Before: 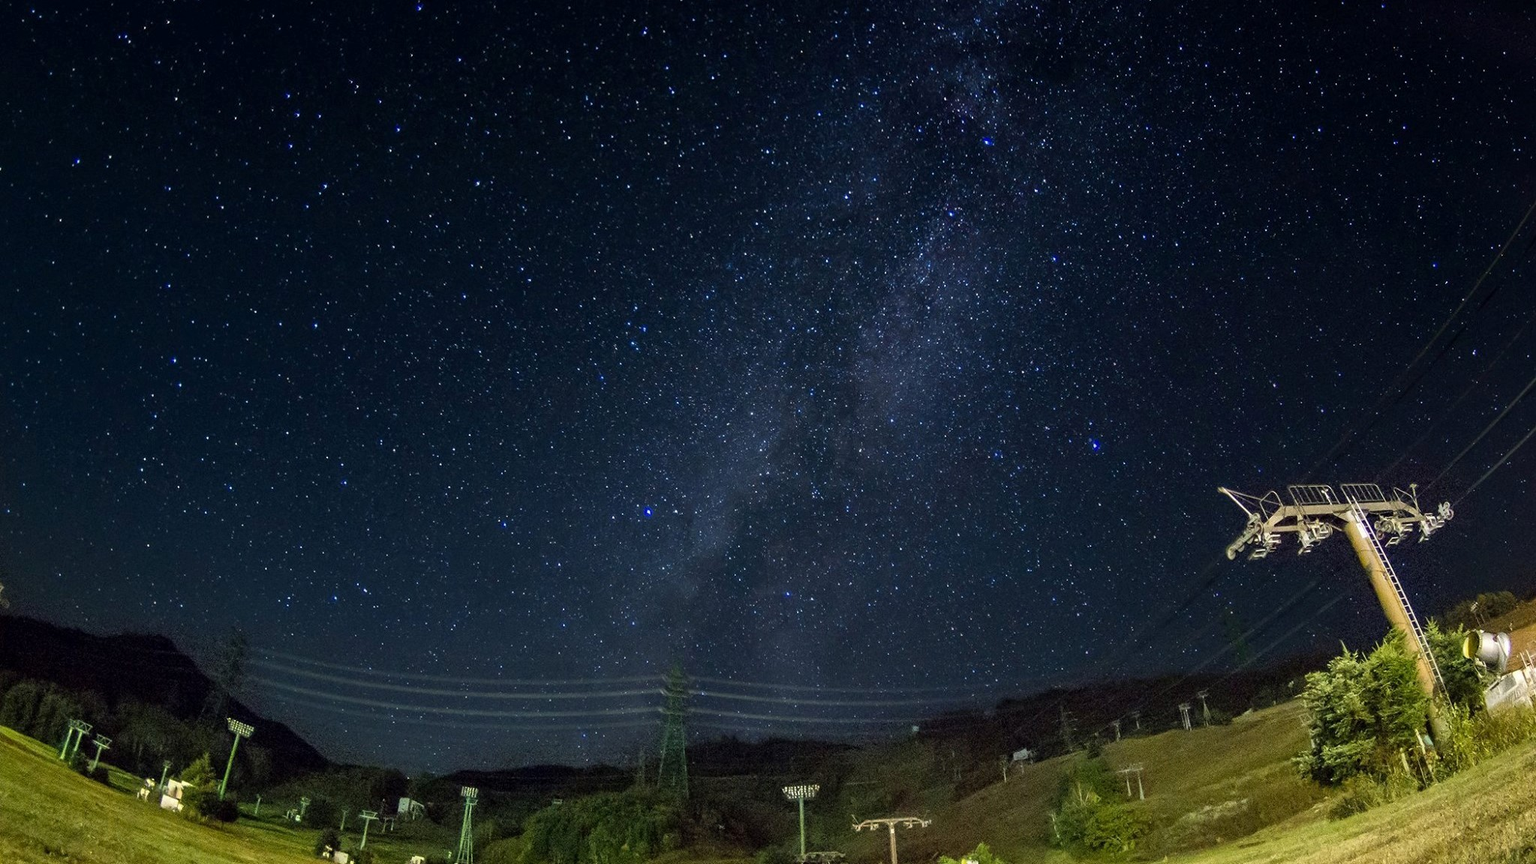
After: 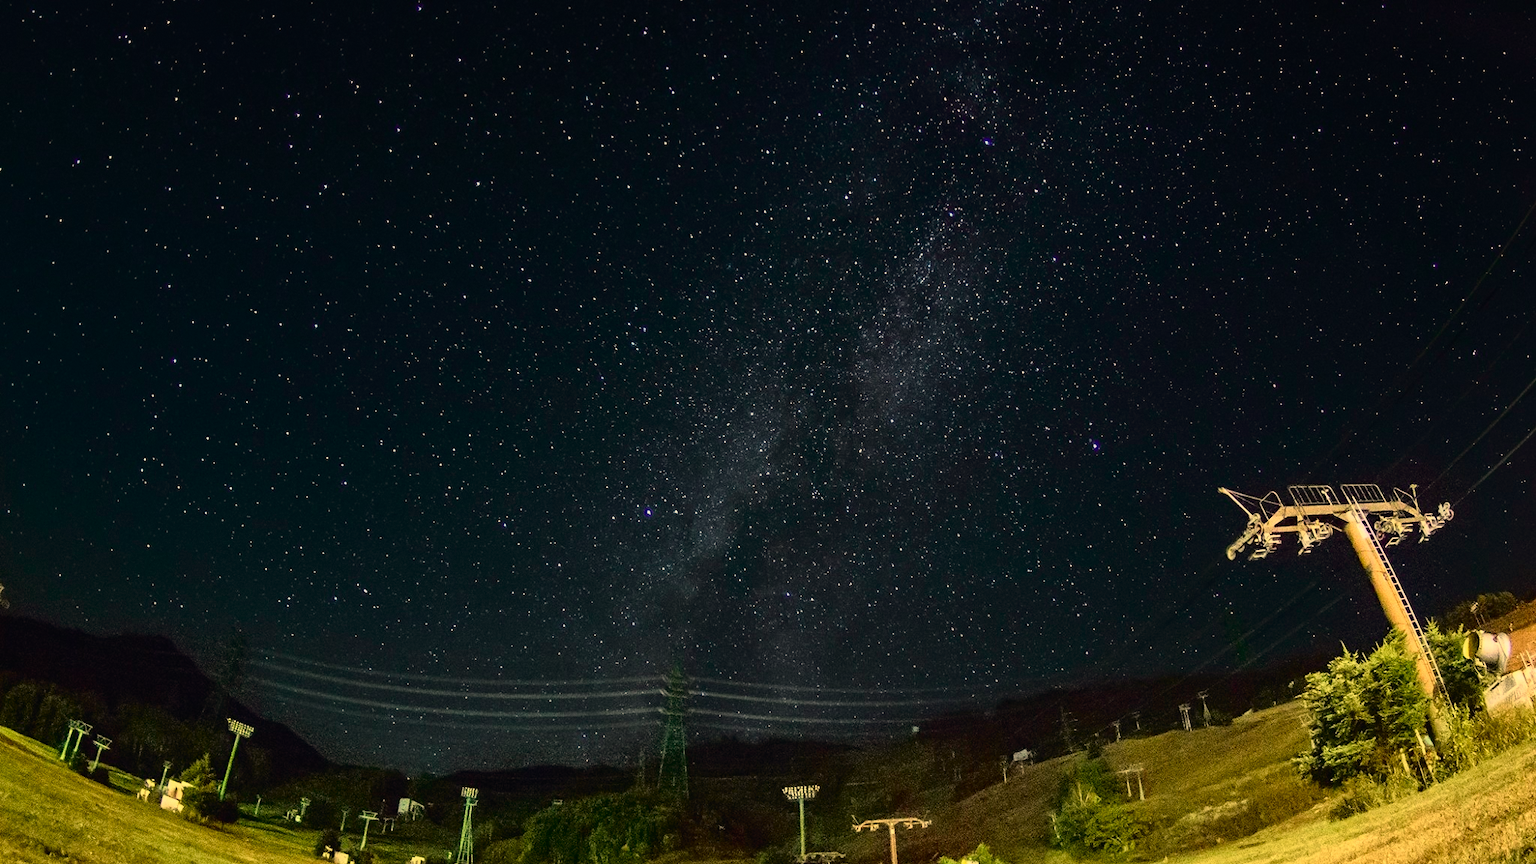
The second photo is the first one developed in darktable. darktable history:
white balance: red 1.138, green 0.996, blue 0.812
grain: on, module defaults
tone curve: curves: ch0 [(0, 0.014) (0.17, 0.099) (0.398, 0.423) (0.728, 0.808) (0.877, 0.91) (0.99, 0.955)]; ch1 [(0, 0) (0.377, 0.325) (0.493, 0.491) (0.505, 0.504) (0.515, 0.515) (0.554, 0.575) (0.623, 0.643) (0.701, 0.718) (1, 1)]; ch2 [(0, 0) (0.423, 0.453) (0.481, 0.485) (0.501, 0.501) (0.531, 0.527) (0.586, 0.597) (0.663, 0.706) (0.717, 0.753) (1, 0.991)], color space Lab, independent channels
